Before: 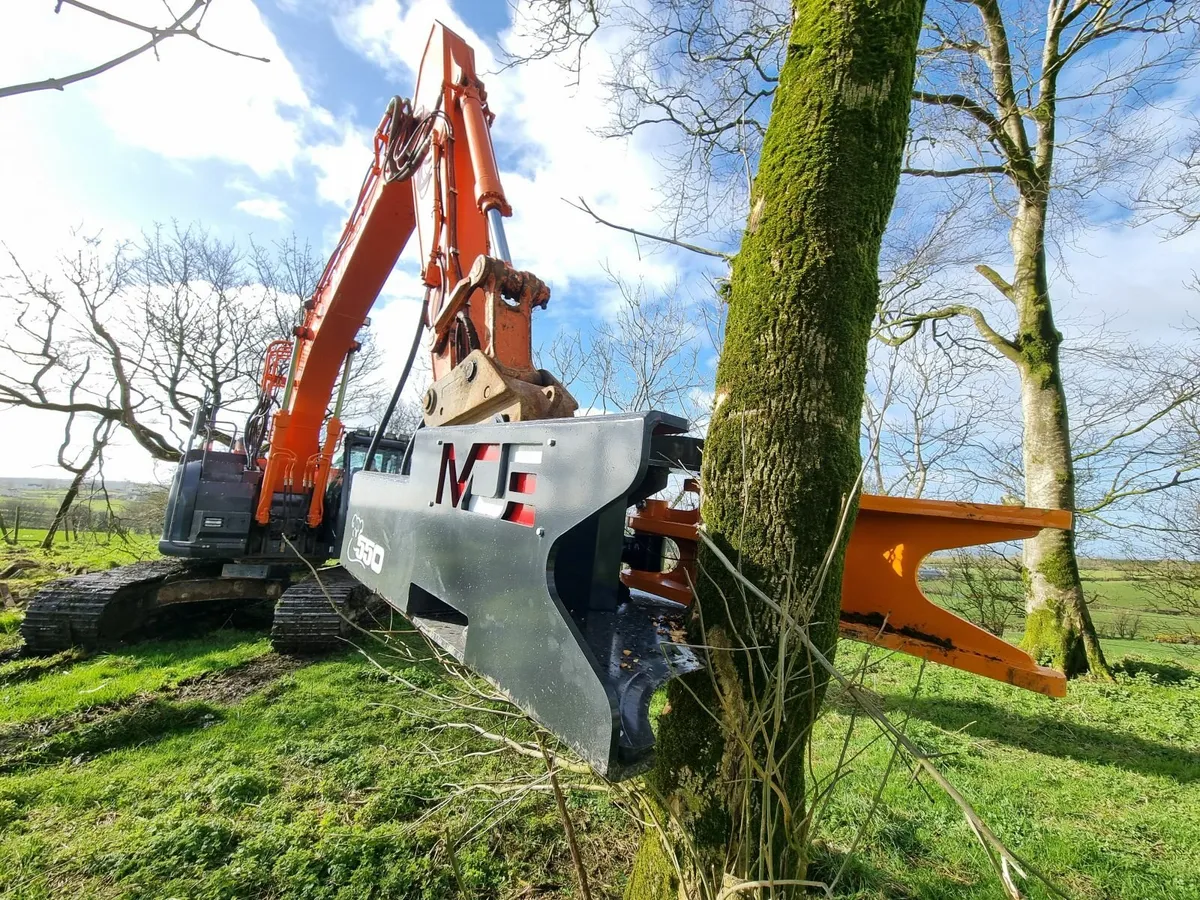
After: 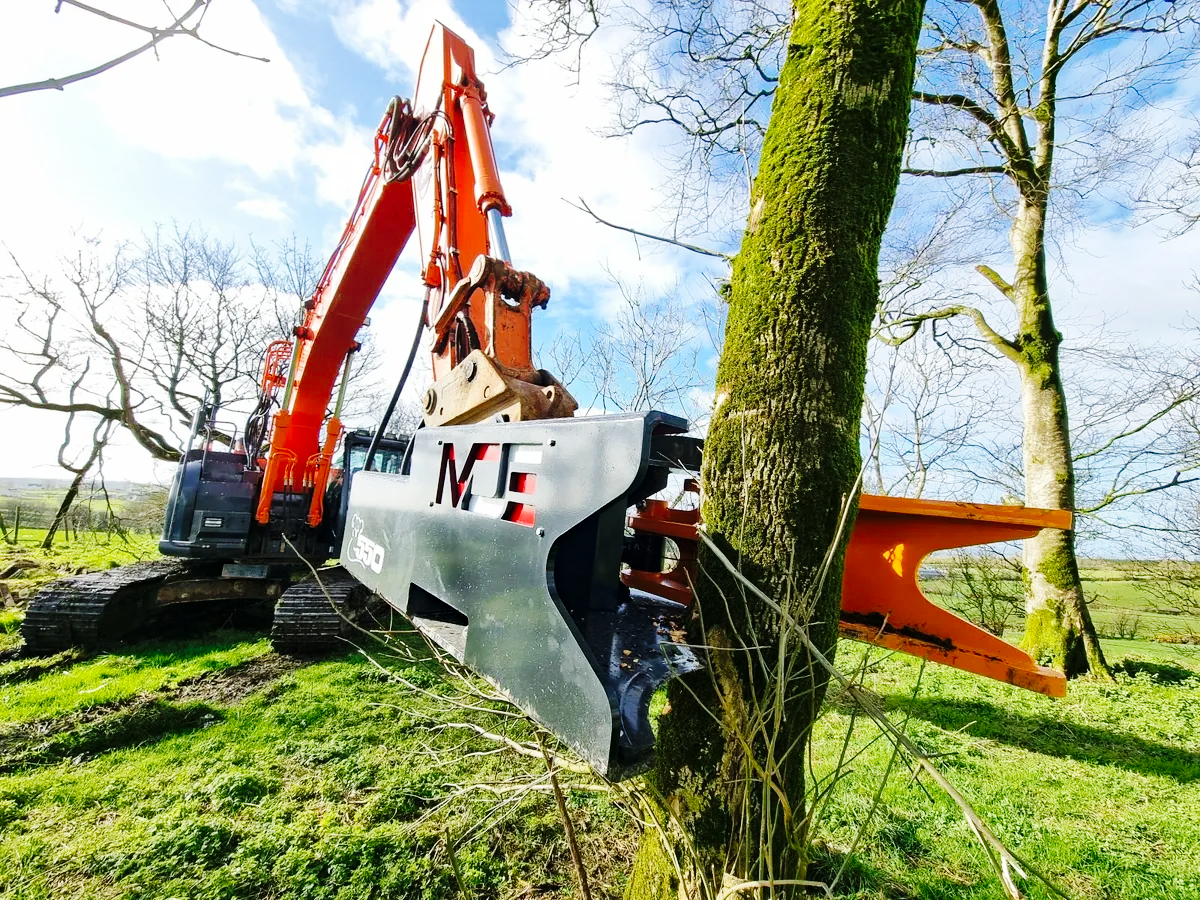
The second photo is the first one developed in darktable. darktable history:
haze removal: compatibility mode true, adaptive false
base curve: curves: ch0 [(0, 0) (0.036, 0.025) (0.121, 0.166) (0.206, 0.329) (0.605, 0.79) (1, 1)], preserve colors none
